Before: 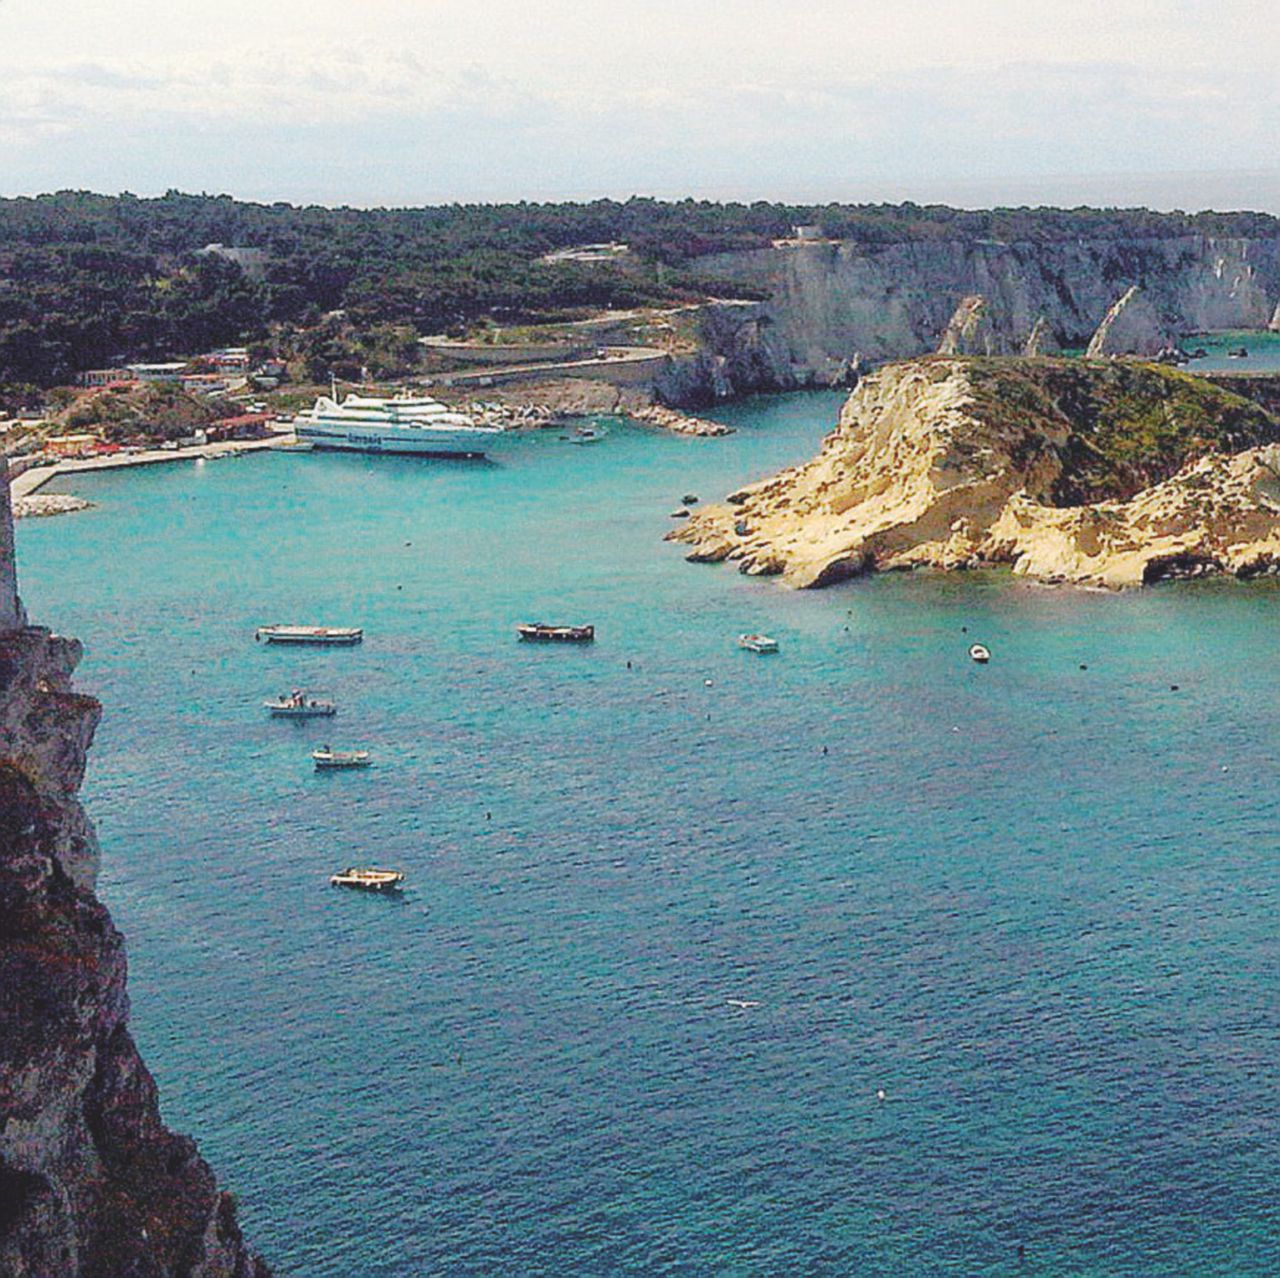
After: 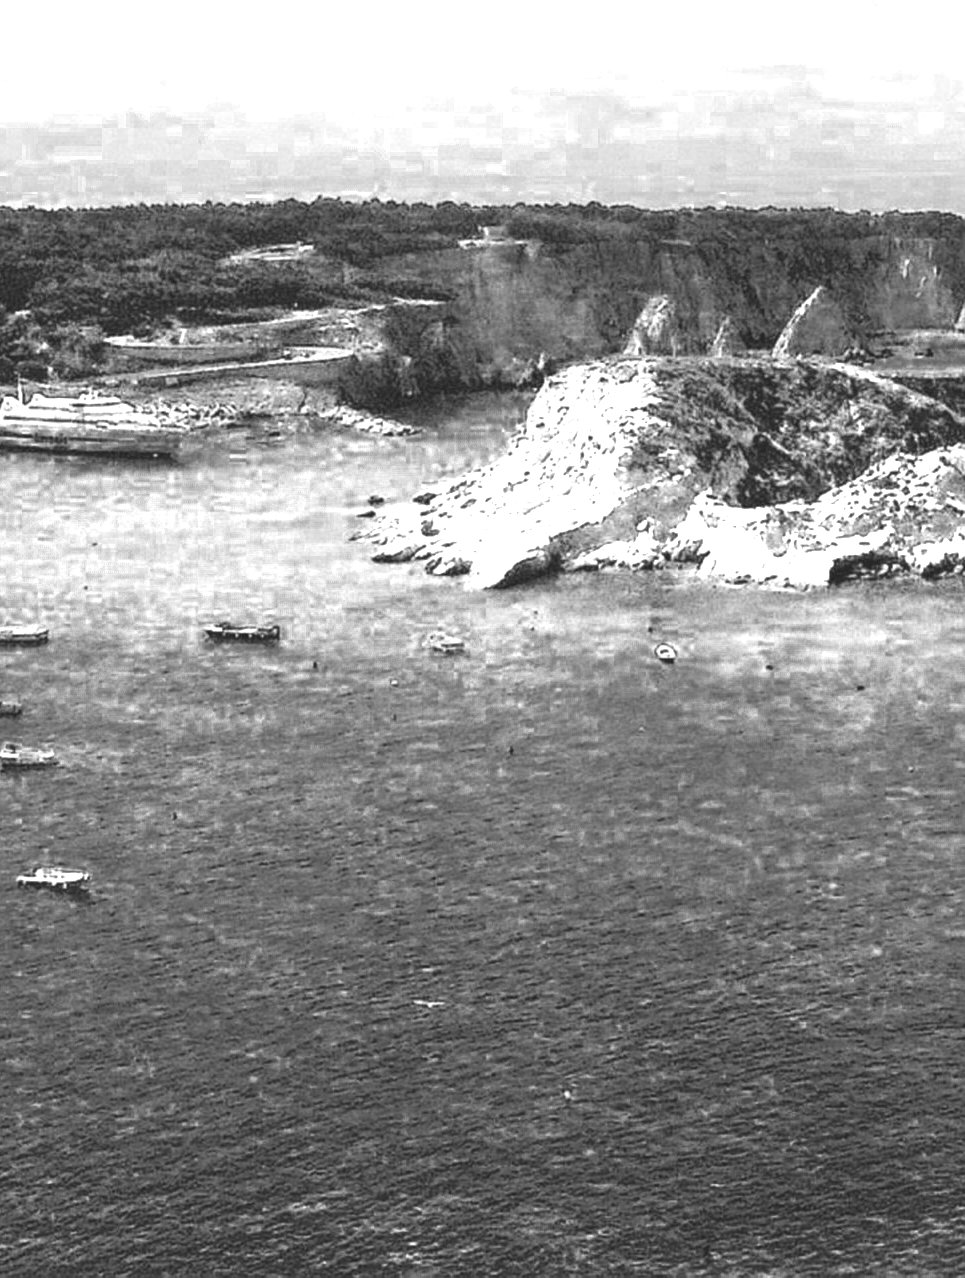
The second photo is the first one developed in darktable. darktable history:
crop and rotate: left 24.6%
exposure: exposure 0.485 EV, compensate highlight preservation false
color zones: curves: ch0 [(0, 0.554) (0.146, 0.662) (0.293, 0.86) (0.503, 0.774) (0.637, 0.106) (0.74, 0.072) (0.866, 0.488) (0.998, 0.569)]; ch1 [(0, 0) (0.143, 0) (0.286, 0) (0.429, 0) (0.571, 0) (0.714, 0) (0.857, 0)]
